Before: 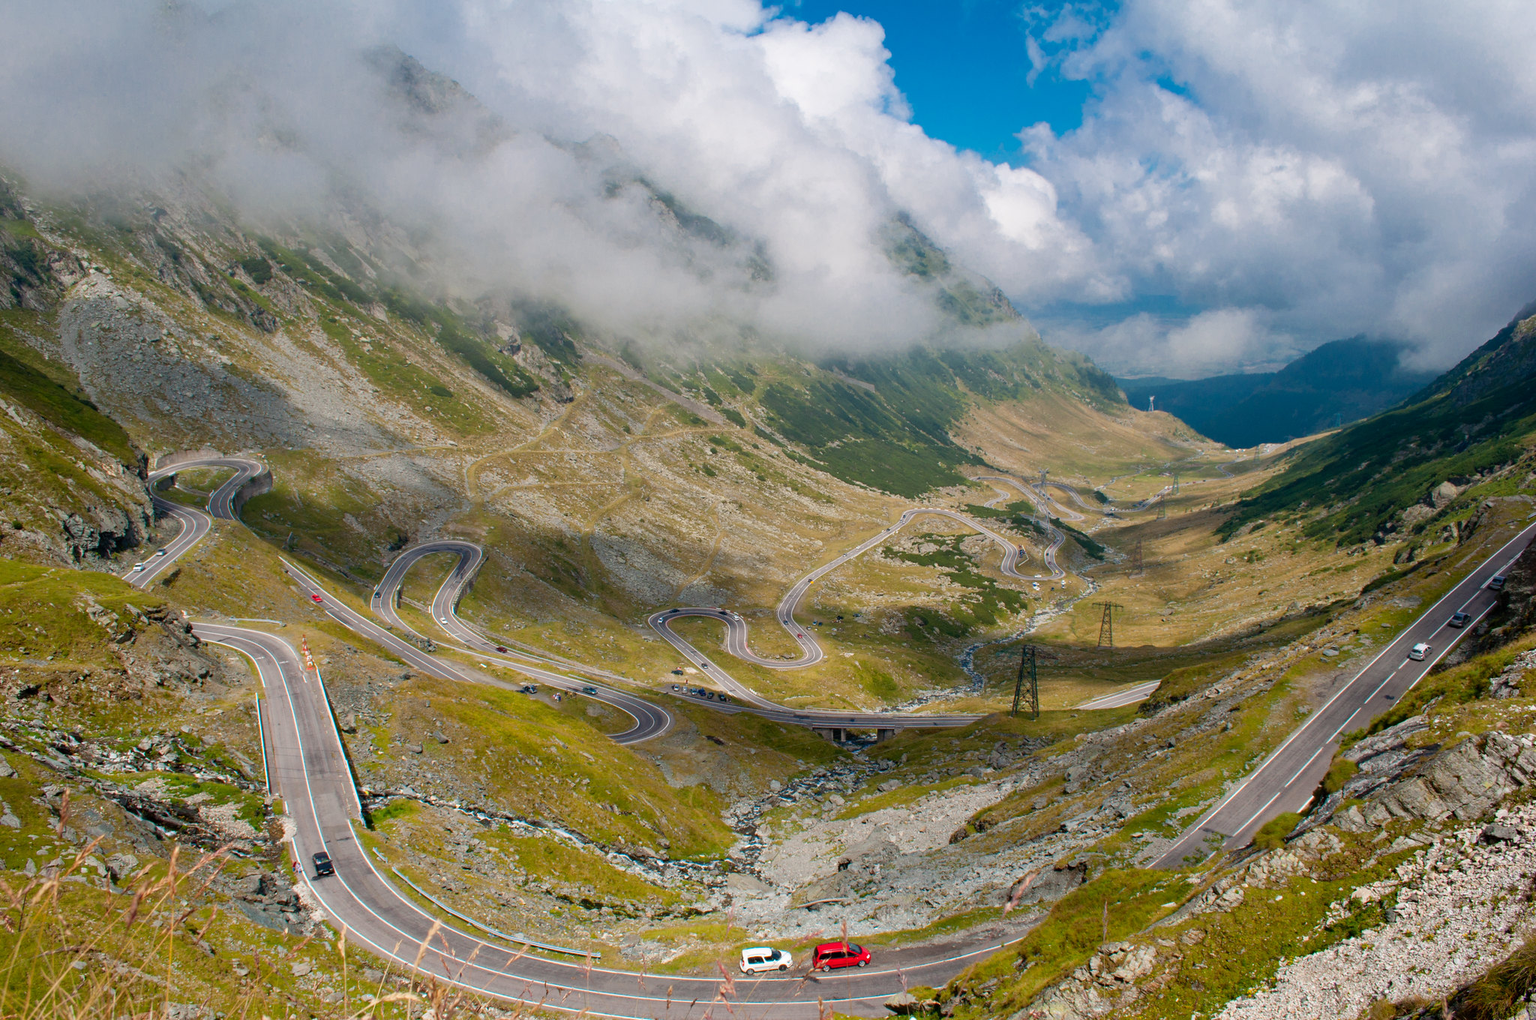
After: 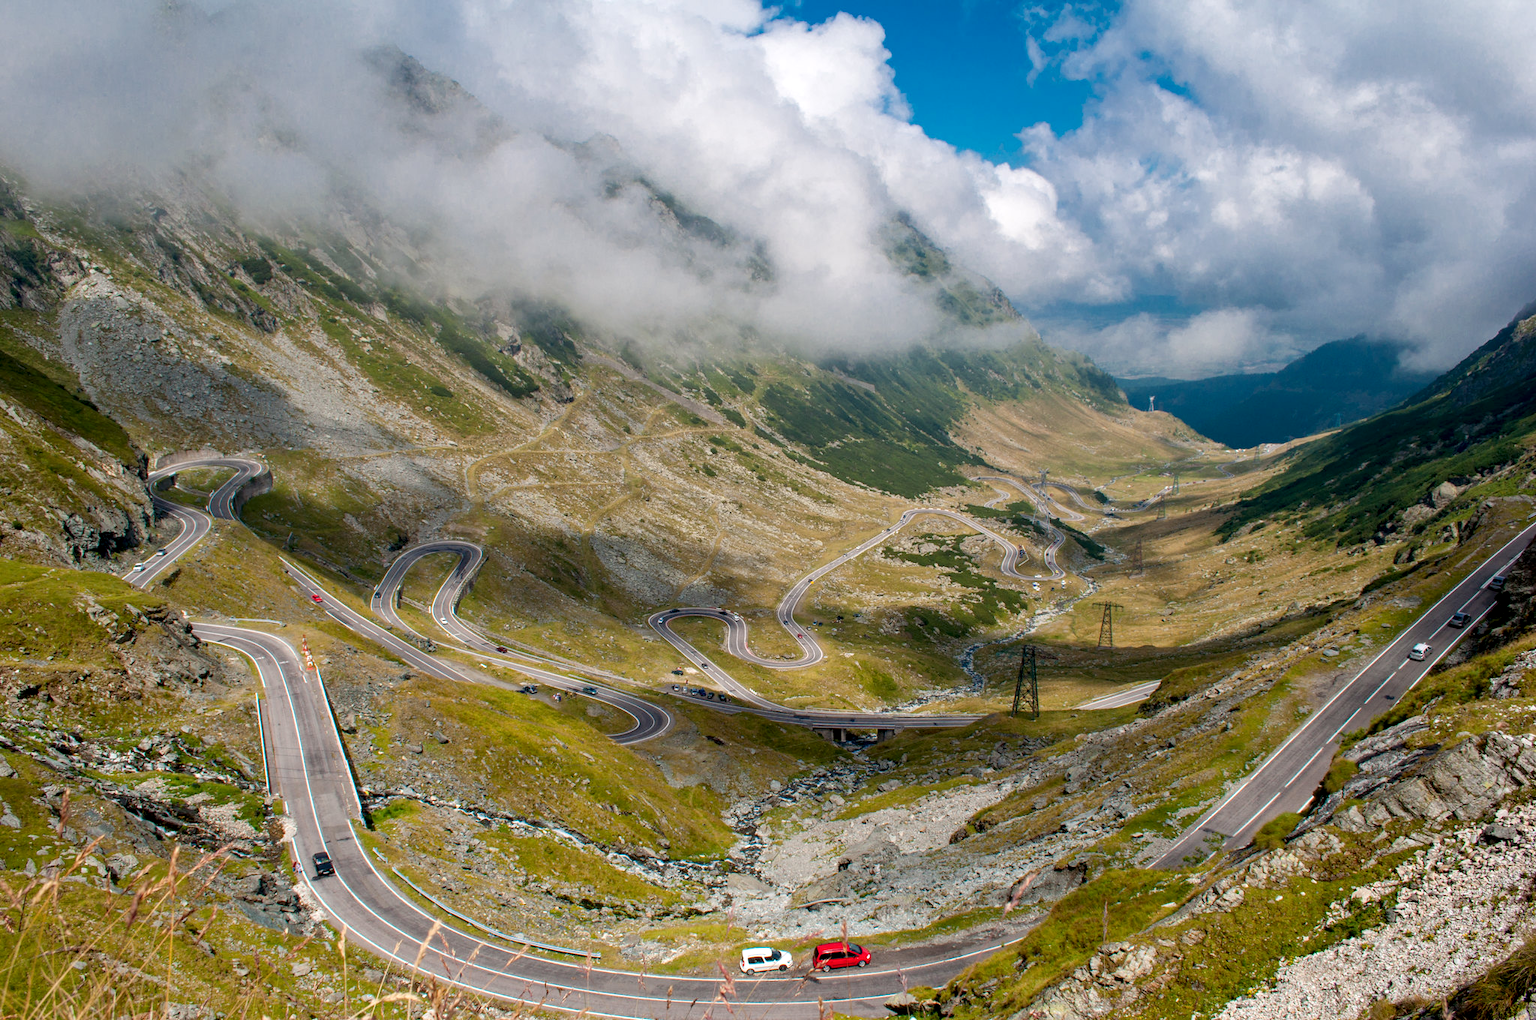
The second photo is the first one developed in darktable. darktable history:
local contrast: highlights 82%, shadows 82%
